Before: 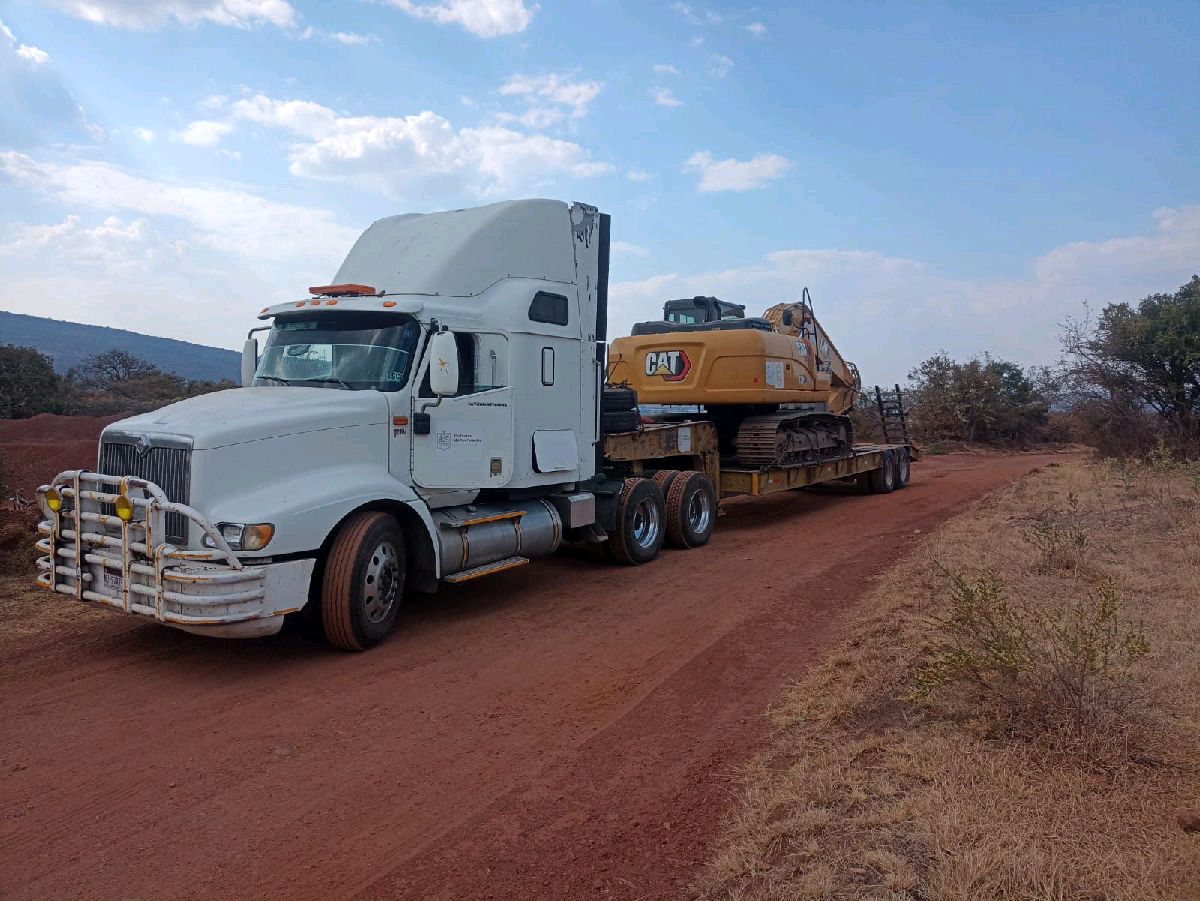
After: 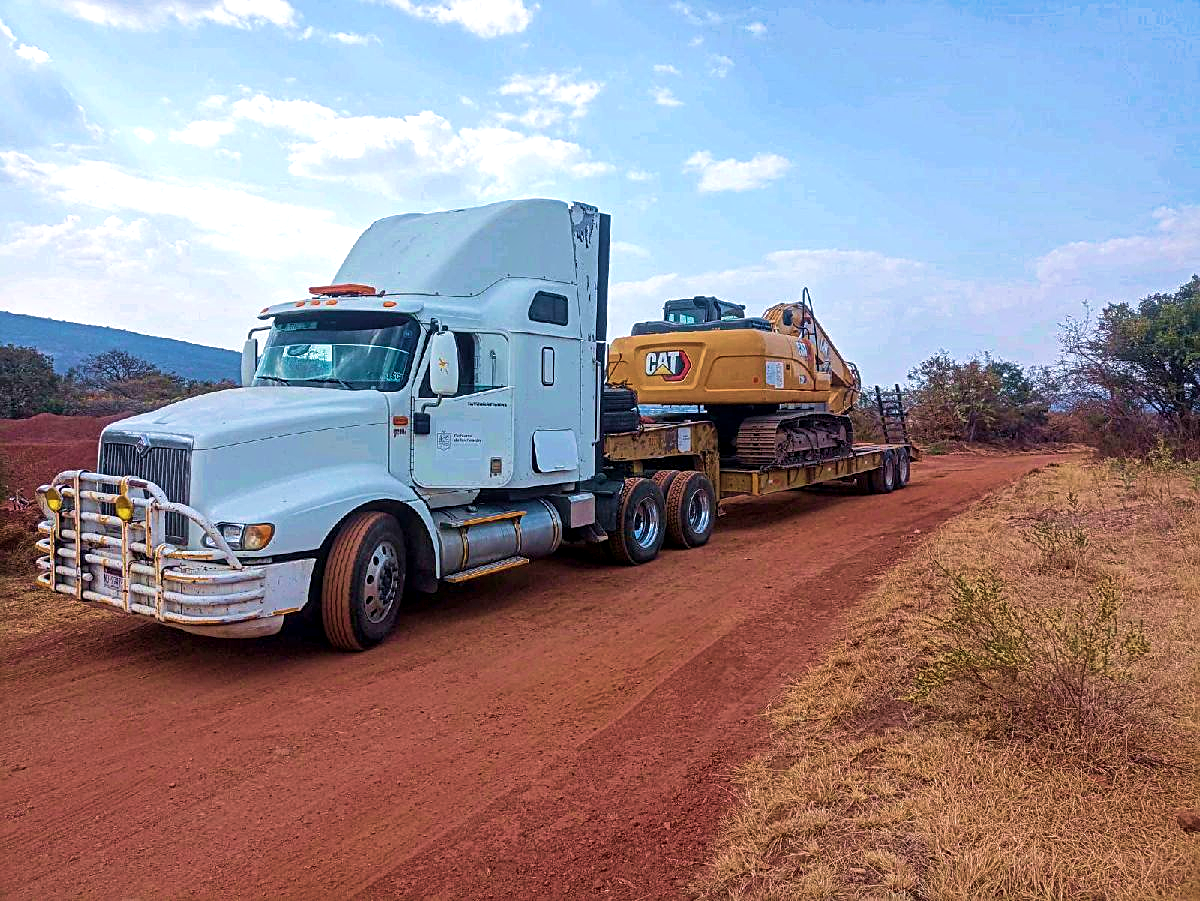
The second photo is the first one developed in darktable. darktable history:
tone equalizer: -8 EV -0.002 EV, -7 EV 0.005 EV, -6 EV -0.009 EV, -5 EV 0.011 EV, -4 EV -0.012 EV, -3 EV 0.007 EV, -2 EV -0.062 EV, -1 EV -0.293 EV, +0 EV -0.582 EV, smoothing diameter 2%, edges refinement/feathering 20, mask exposure compensation -1.57 EV, filter diffusion 5
sharpen: on, module defaults
local contrast: on, module defaults
exposure: exposure 0.785 EV, compensate highlight preservation false
velvia: strength 74%
